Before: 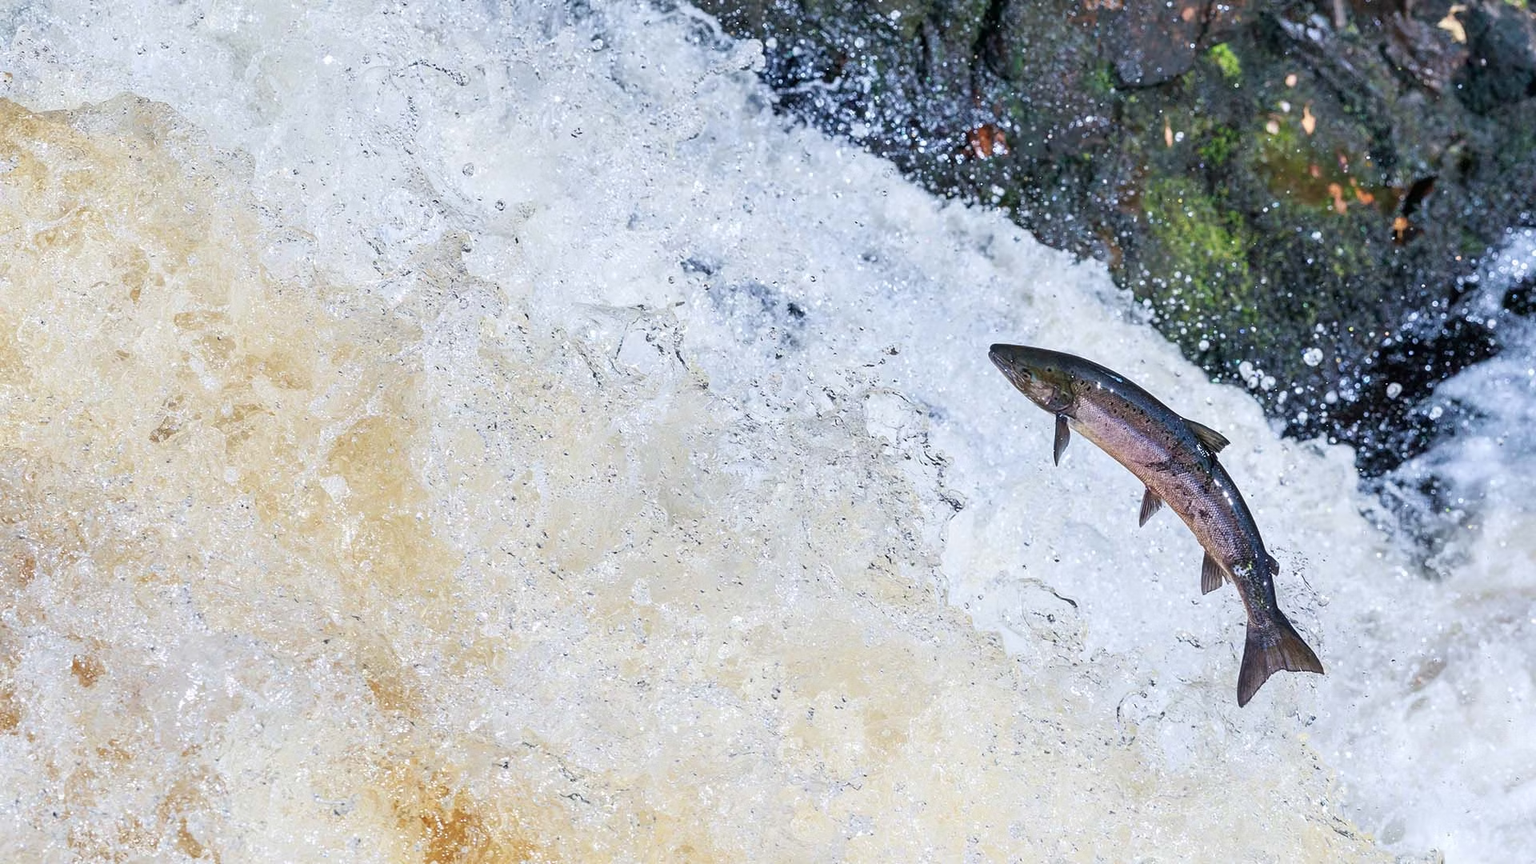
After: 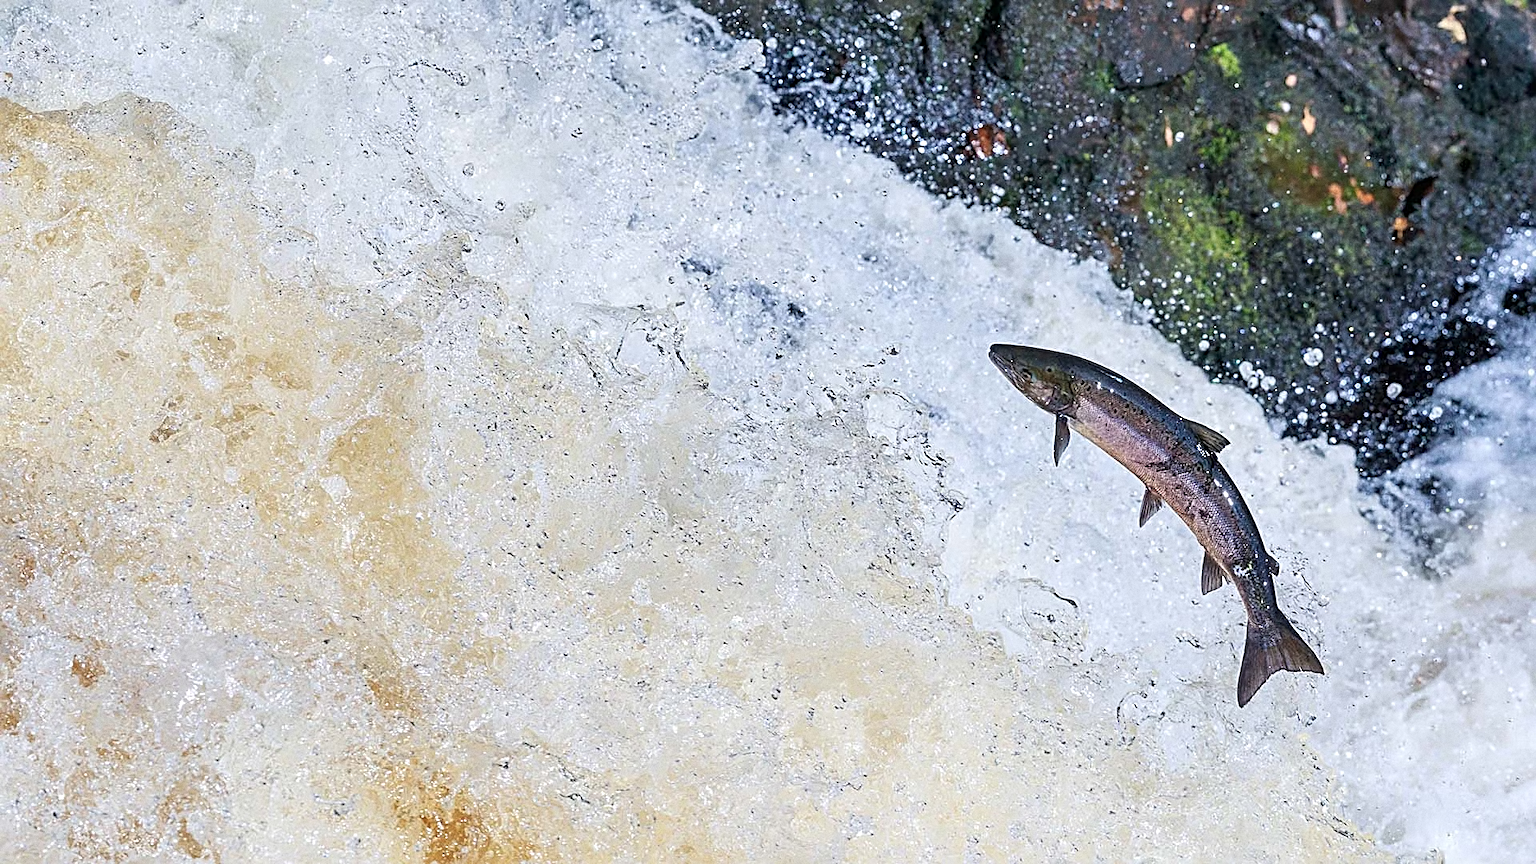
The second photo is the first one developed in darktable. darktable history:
grain: on, module defaults
sharpen: radius 2.584, amount 0.688
